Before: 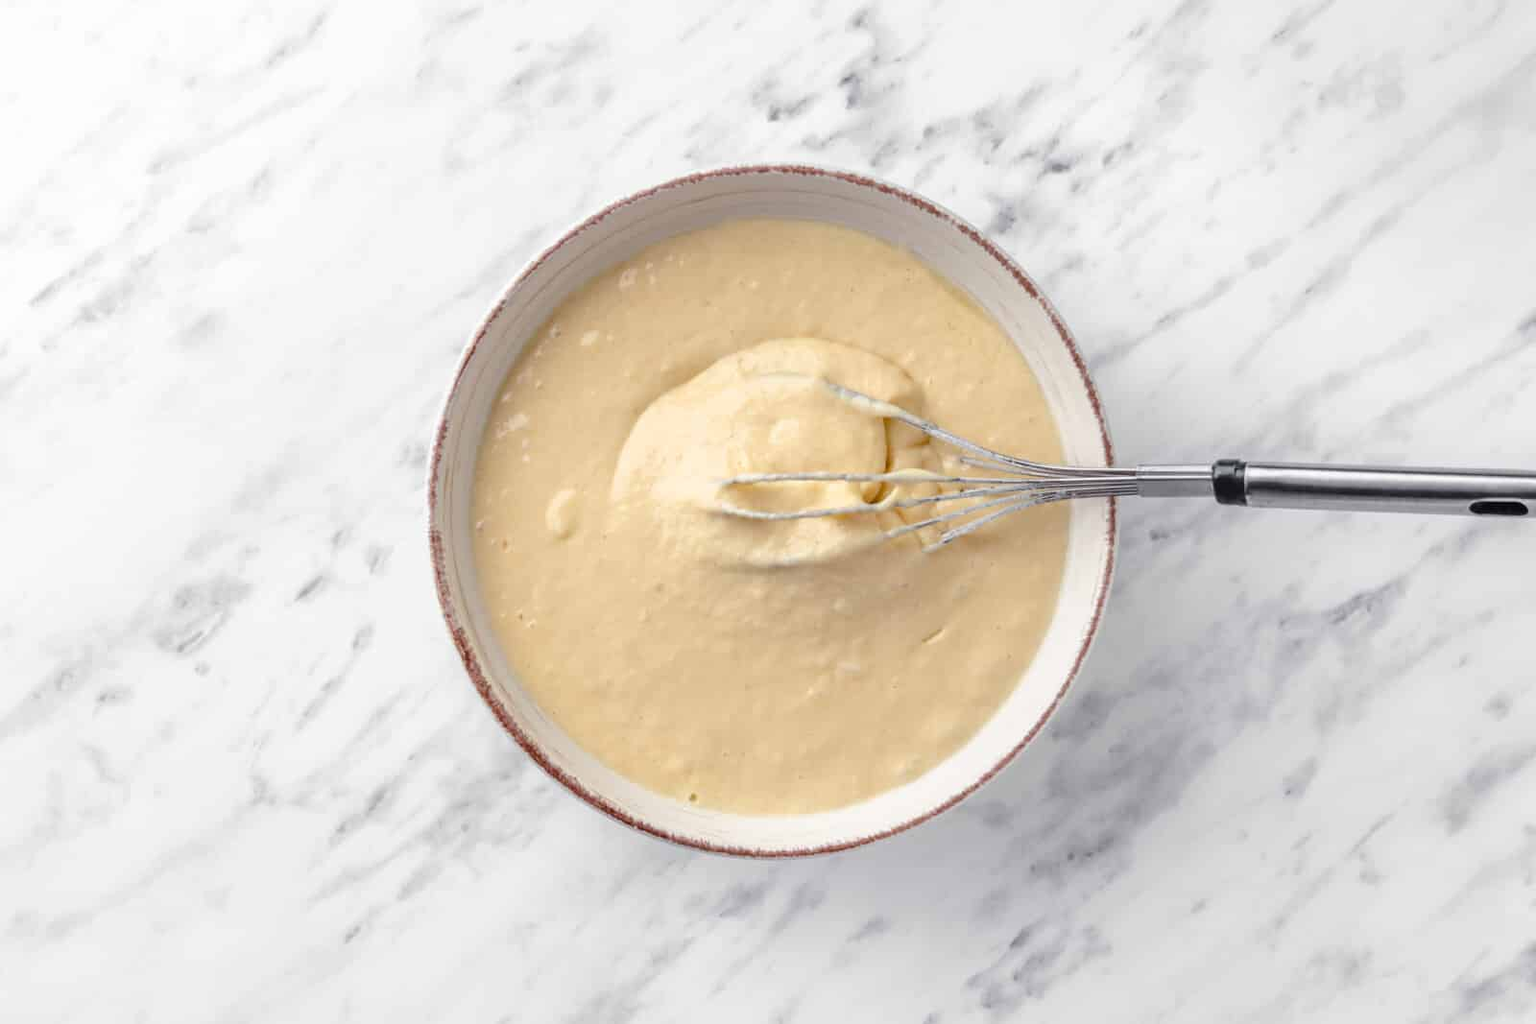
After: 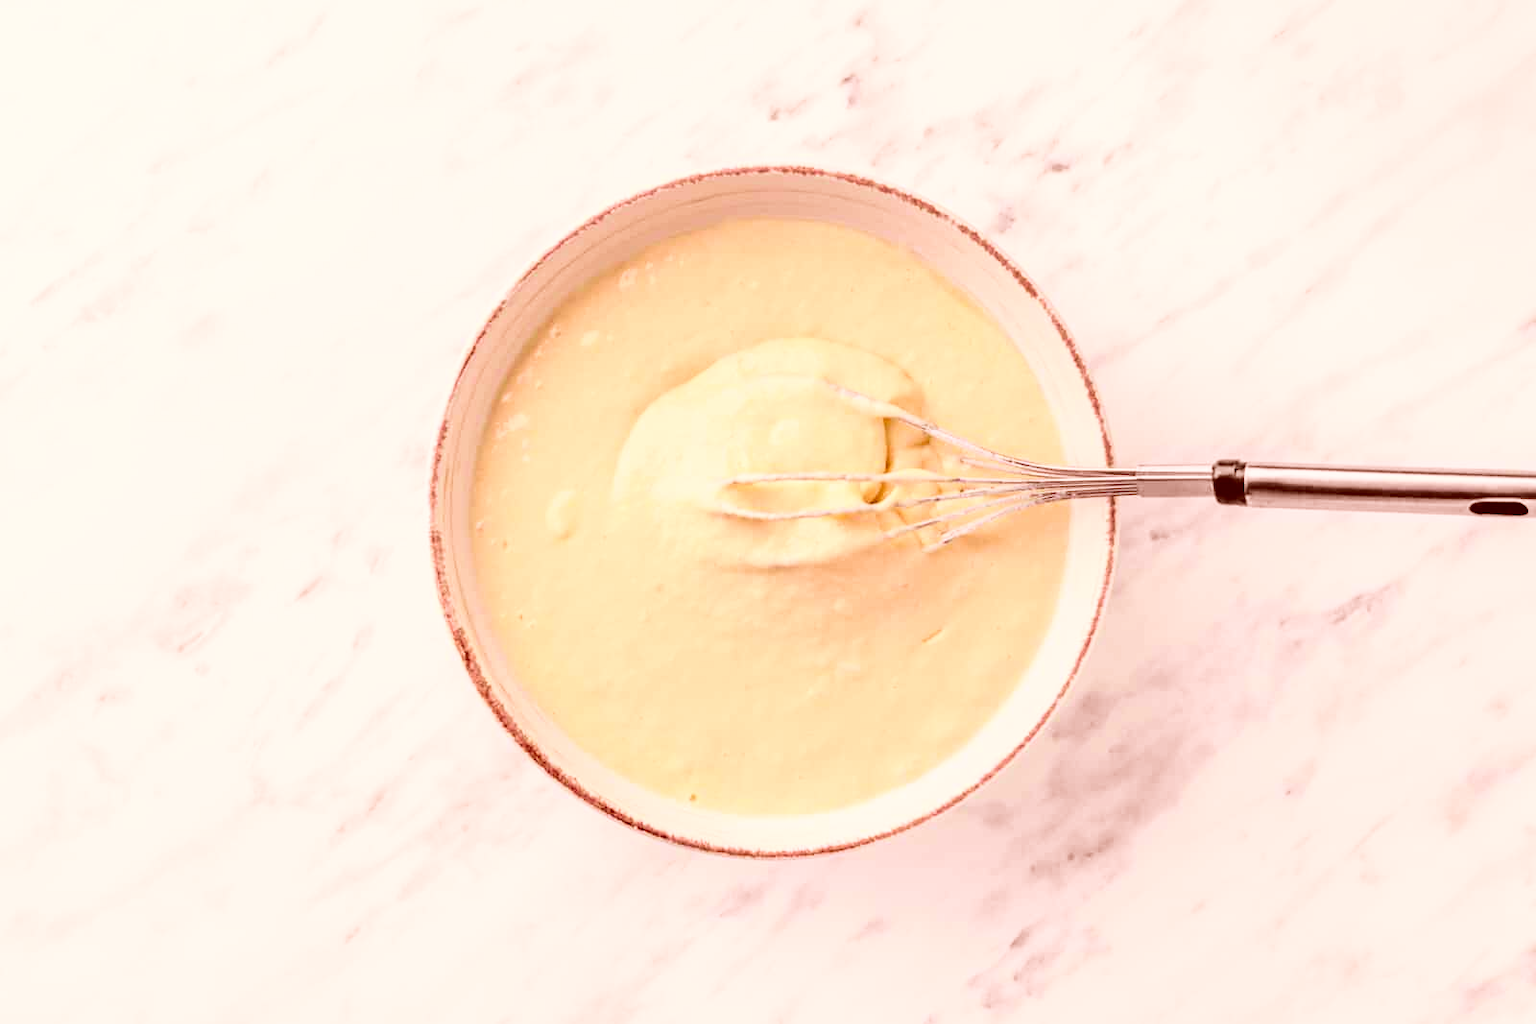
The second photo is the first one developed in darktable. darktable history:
base curve: curves: ch0 [(0, 0) (0.028, 0.03) (0.121, 0.232) (0.46, 0.748) (0.859, 0.968) (1, 1)]
velvia: on, module defaults
color correction: highlights a* 9.03, highlights b* 8.71, shadows a* 40, shadows b* 40, saturation 0.8
